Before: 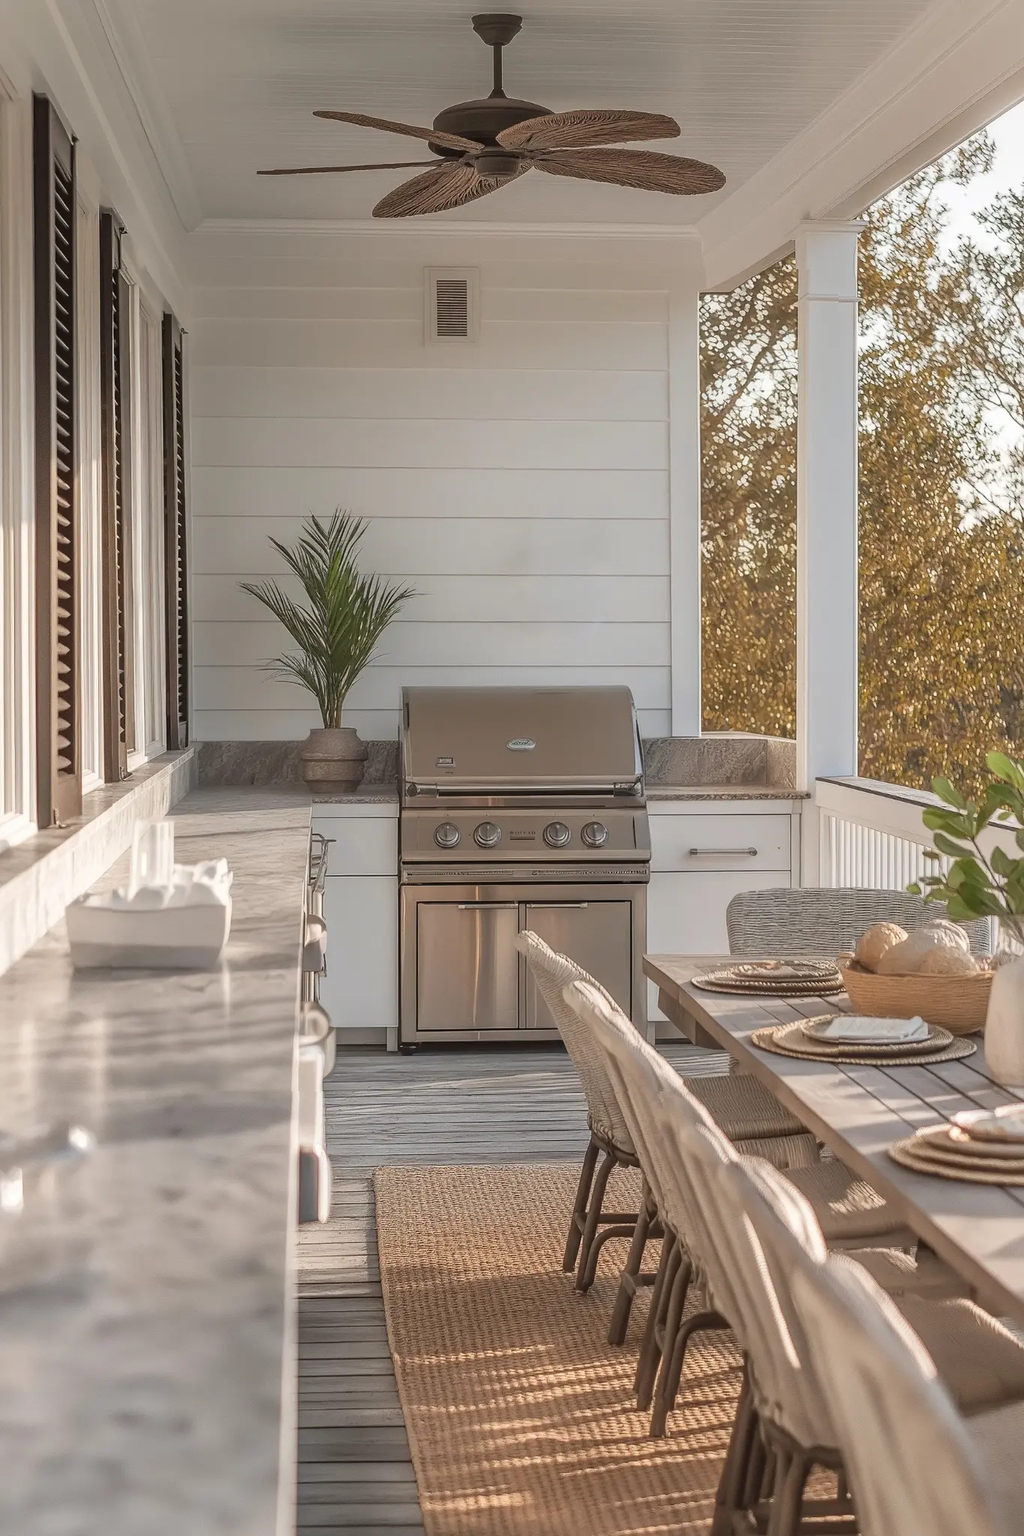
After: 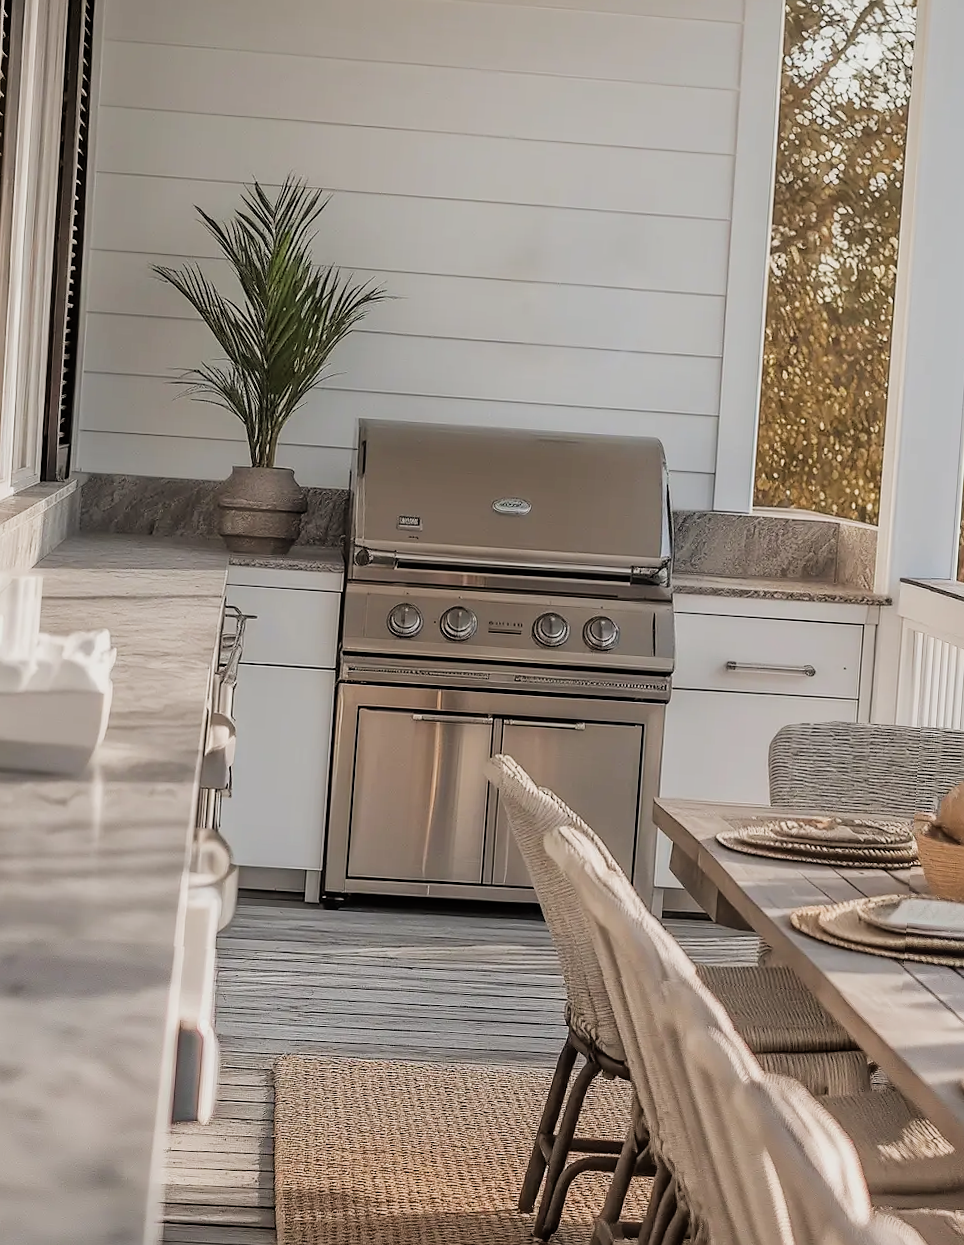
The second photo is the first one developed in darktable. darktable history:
sharpen: radius 1.004, threshold 0.892
filmic rgb: black relative exposure -5.06 EV, white relative exposure 3.5 EV, threshold 5.94 EV, hardness 3.16, contrast 1.184, highlights saturation mix -49.77%, enable highlight reconstruction true
crop and rotate: angle -4.03°, left 9.84%, top 21.083%, right 12.242%, bottom 11.85%
